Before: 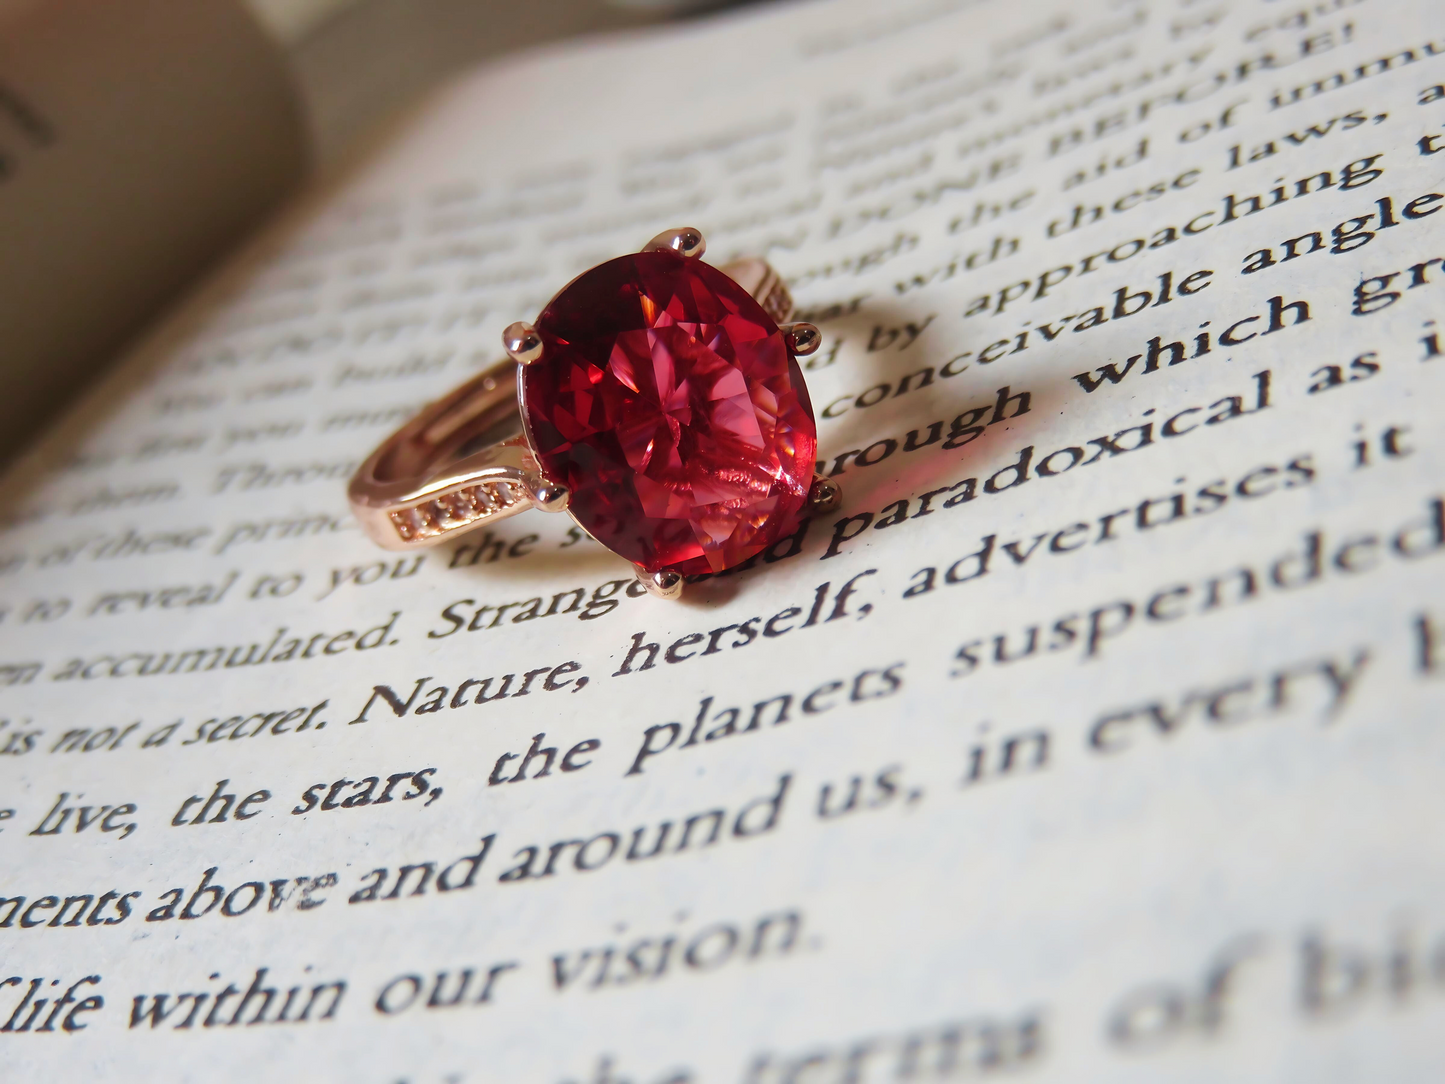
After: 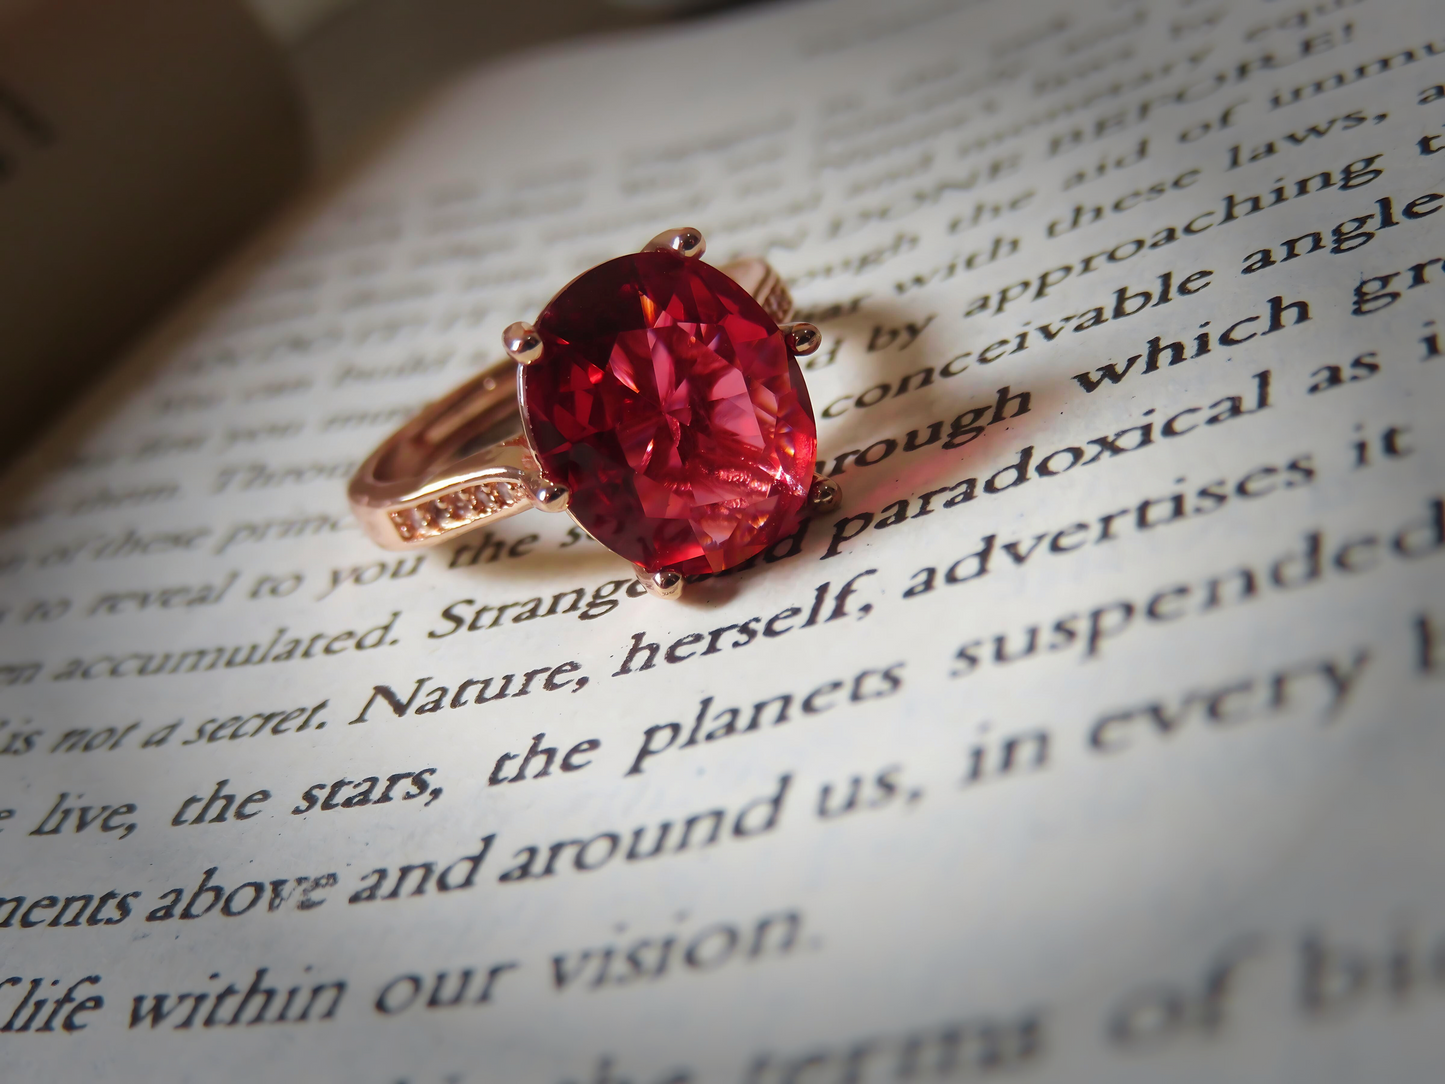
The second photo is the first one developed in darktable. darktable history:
vignetting: fall-off start 47.73%, brightness -0.638, saturation -0.009, automatic ratio true, width/height ratio 1.287, unbound false
